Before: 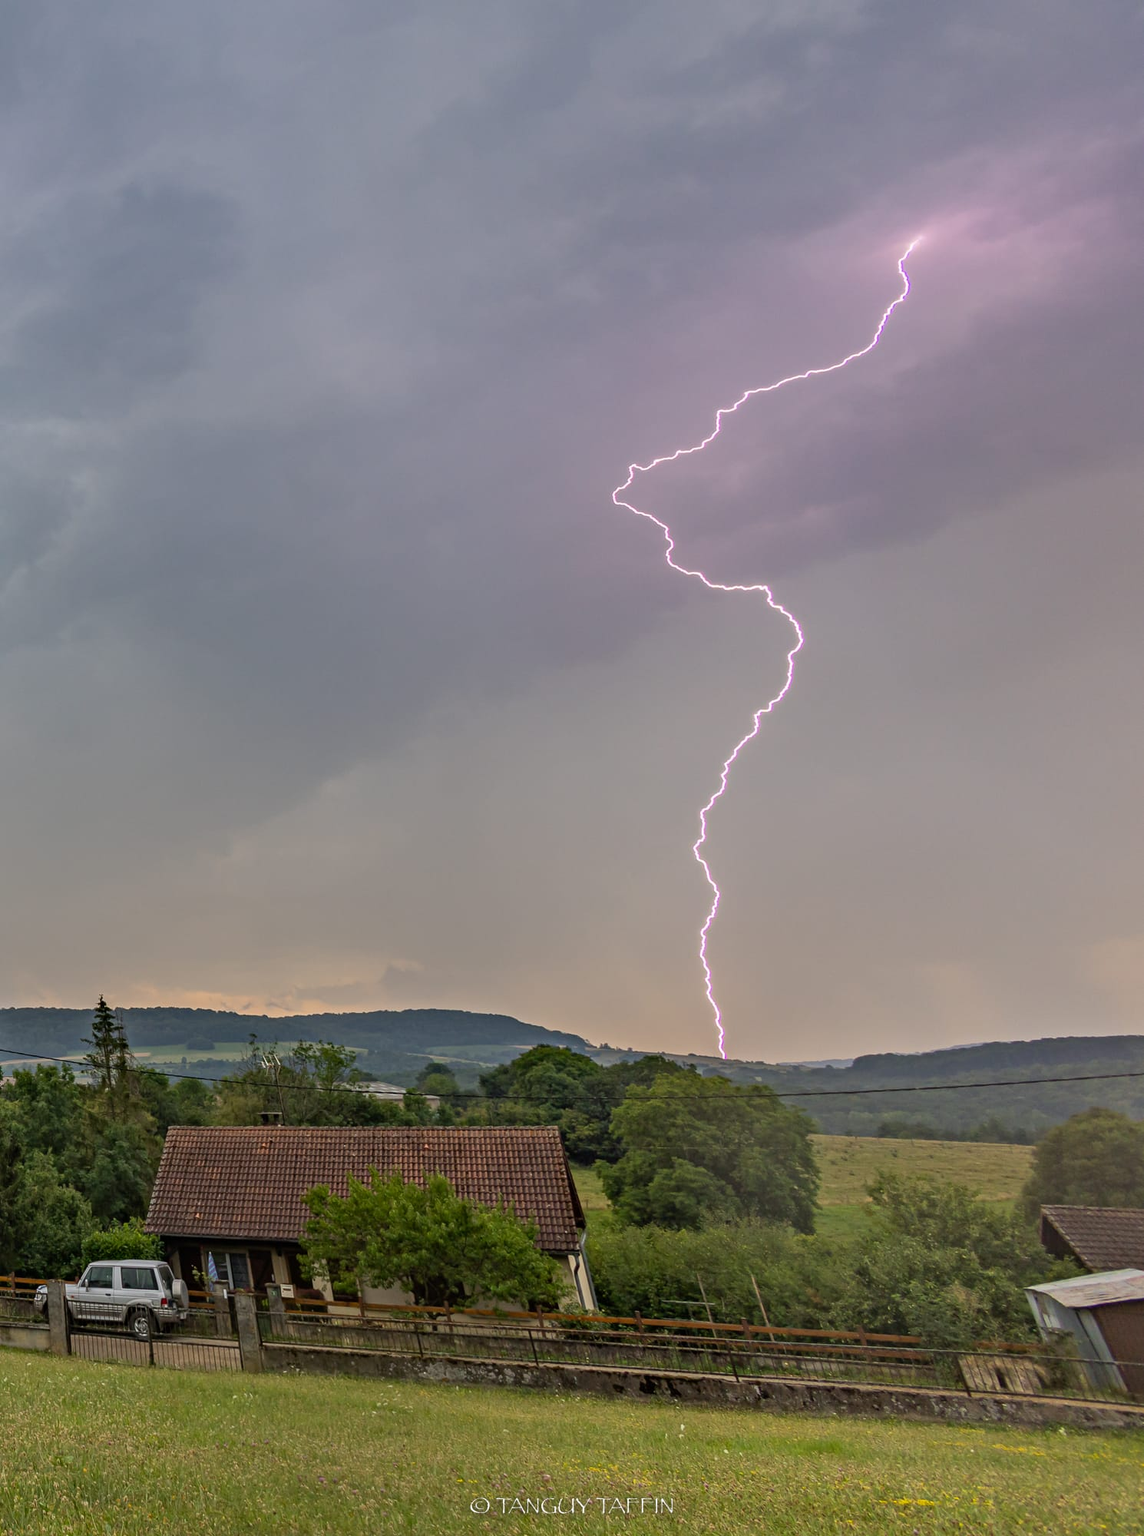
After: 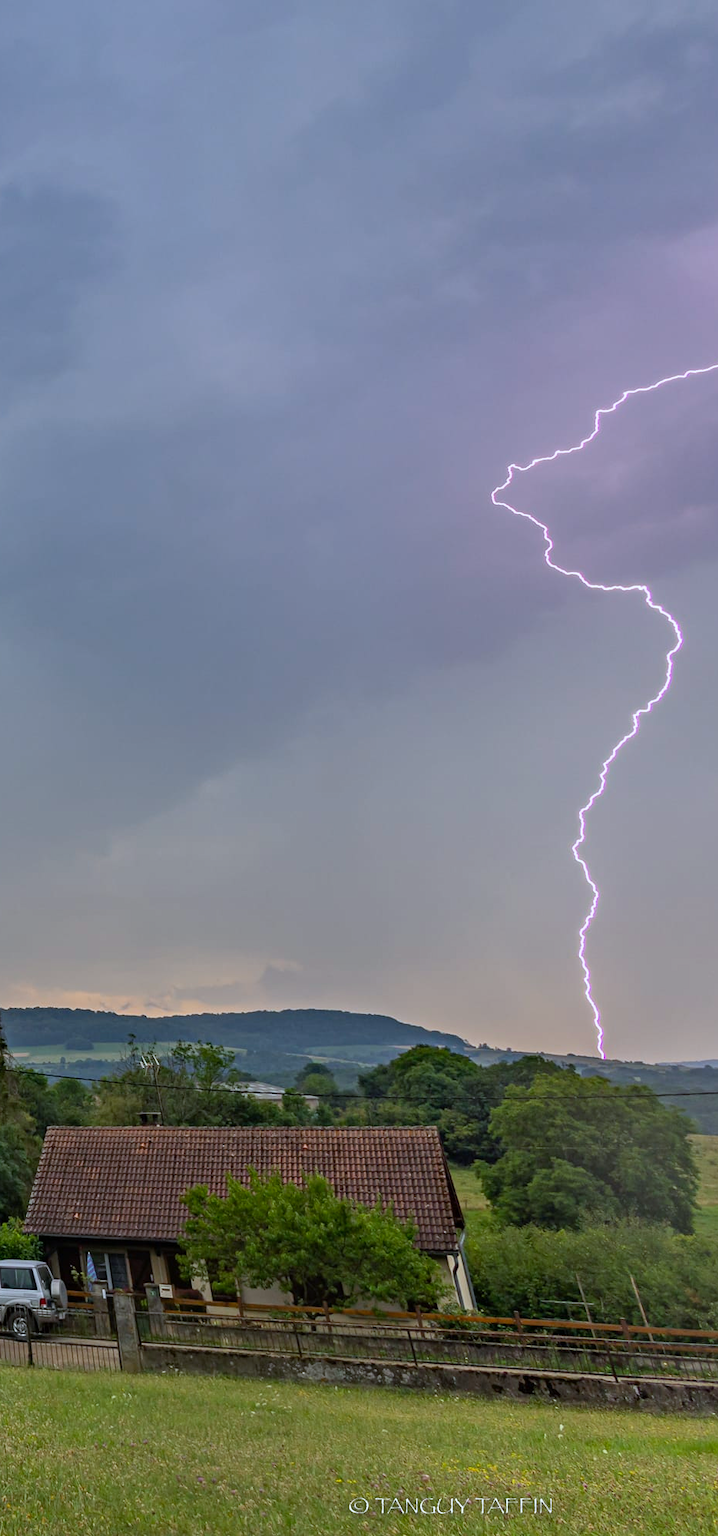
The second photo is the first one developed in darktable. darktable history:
color calibration: x 0.37, y 0.377, temperature 4289.93 K
color balance: output saturation 110%
crop: left 10.644%, right 26.528%
